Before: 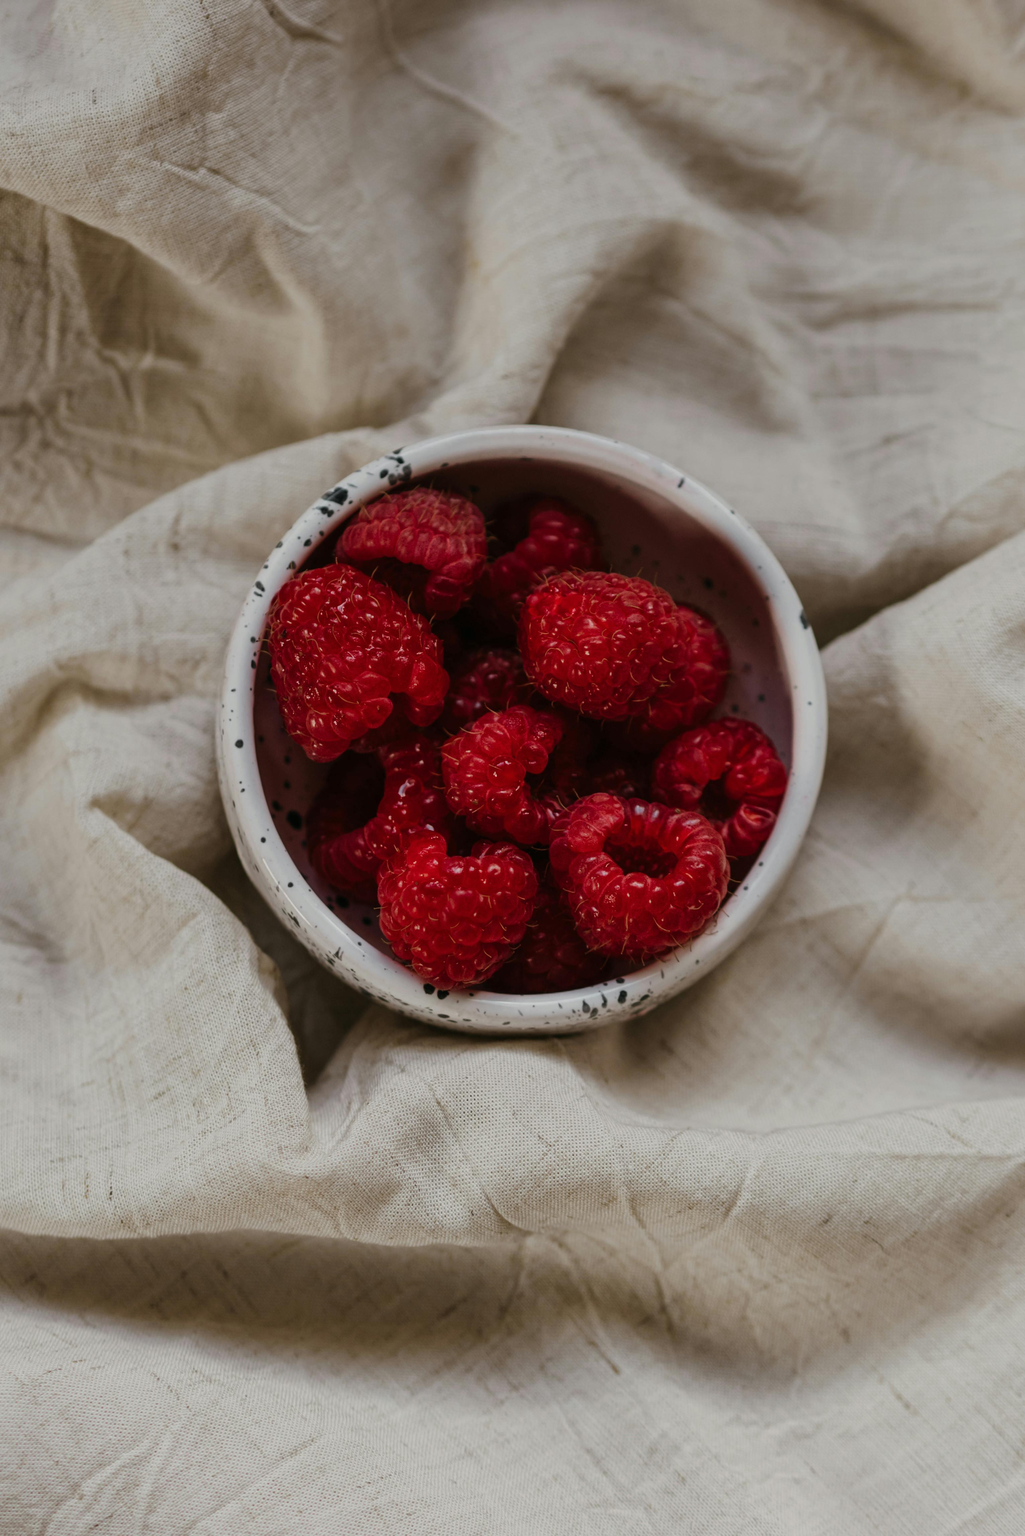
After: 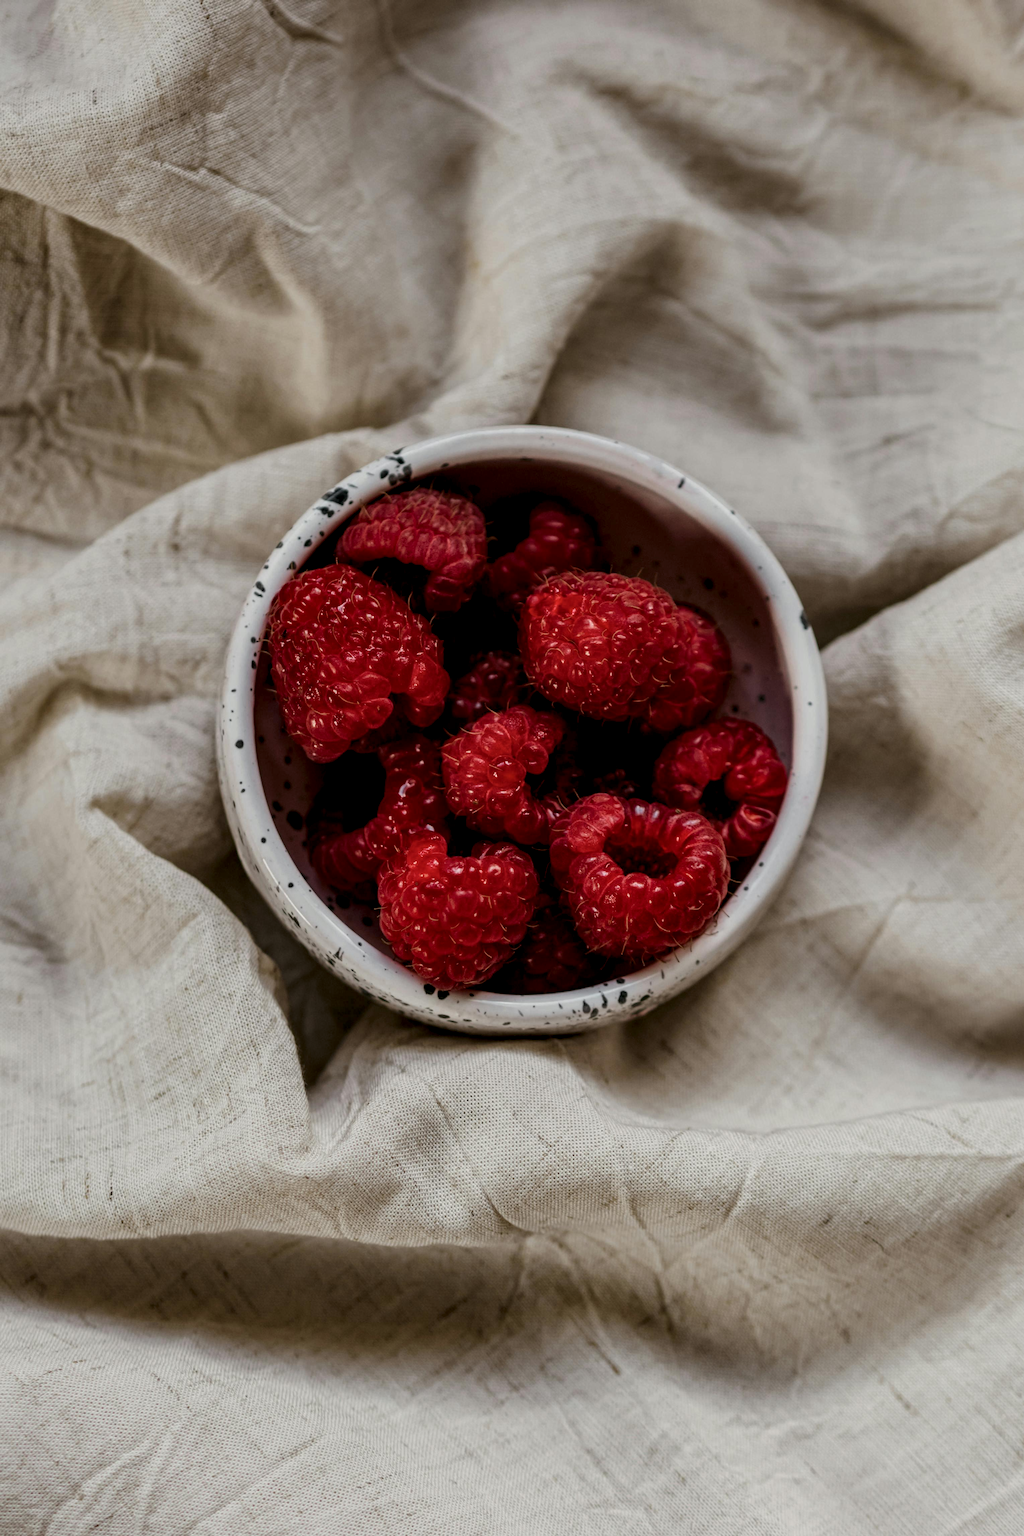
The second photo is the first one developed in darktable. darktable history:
local contrast: highlights 58%, detail 147%
